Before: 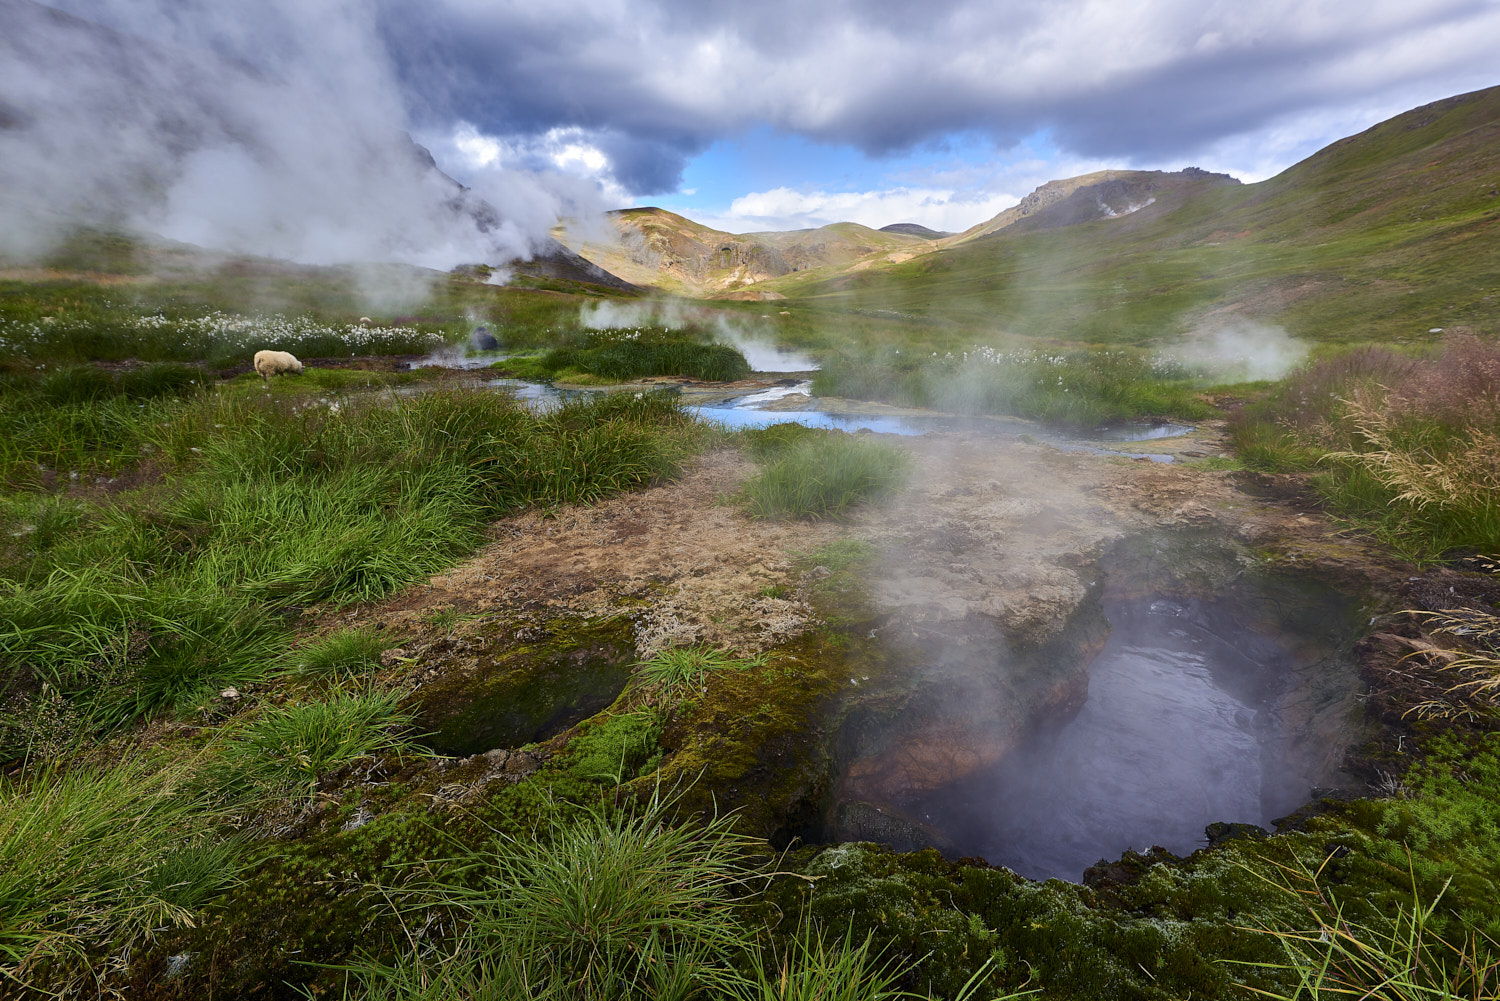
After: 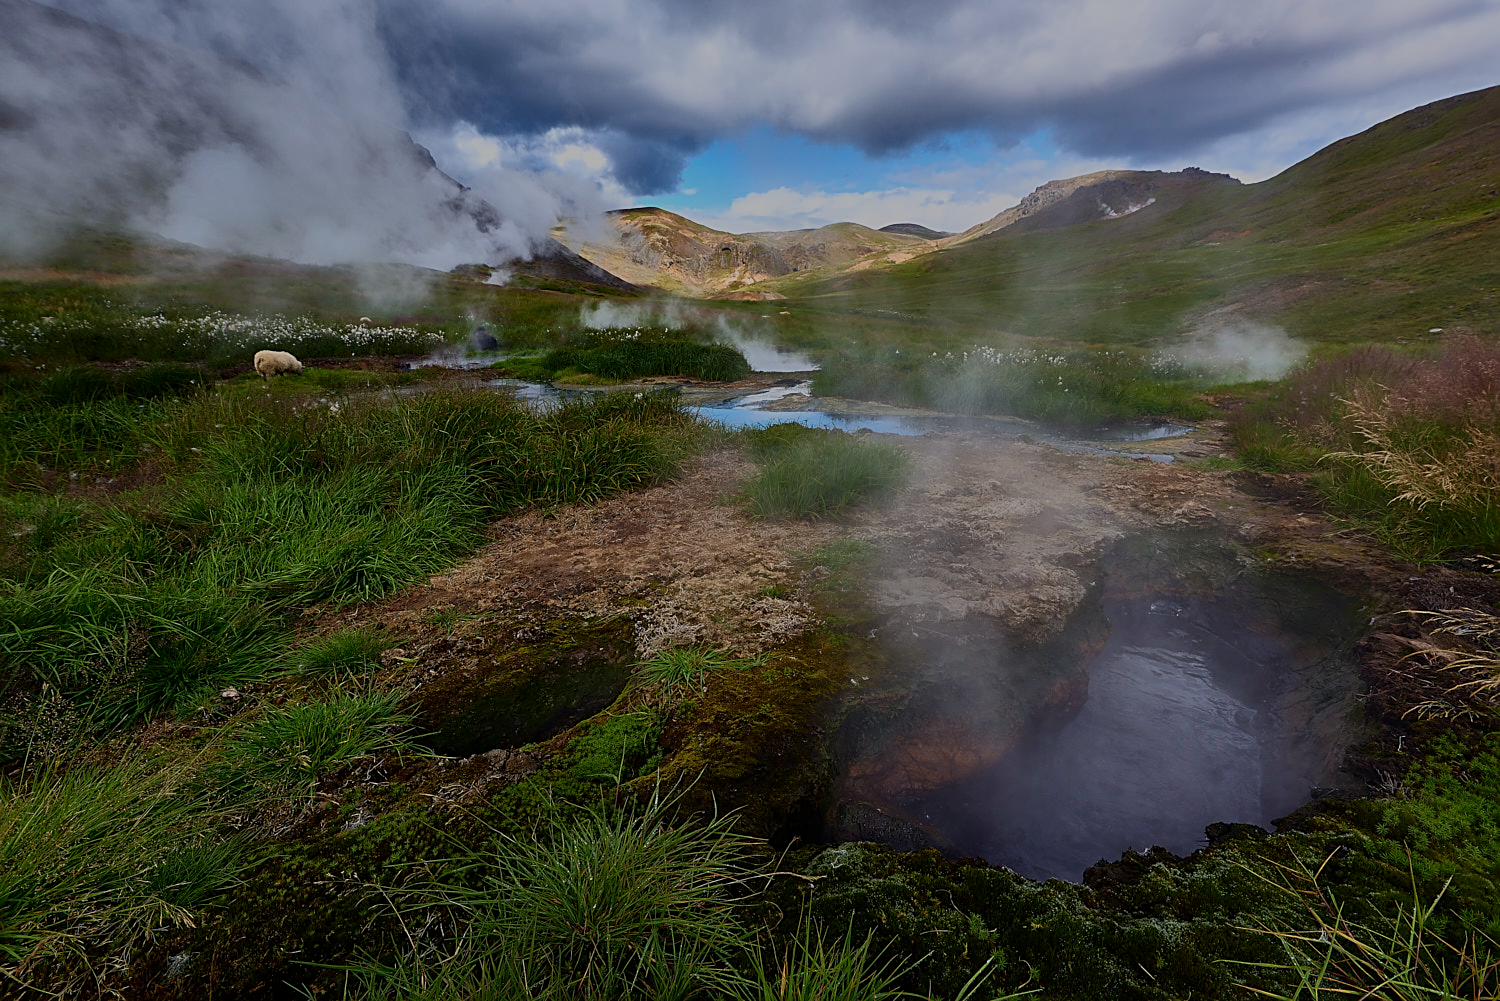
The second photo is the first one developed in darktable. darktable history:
sharpen: on, module defaults
exposure: exposure 0.743 EV, compensate exposure bias true, compensate highlight preservation false
tone equalizer: -8 EV -1.97 EV, -7 EV -1.99 EV, -6 EV -1.99 EV, -5 EV -1.97 EV, -4 EV -1.99 EV, -3 EV -1.98 EV, -2 EV -1.99 EV, -1 EV -1.61 EV, +0 EV -1.99 EV, edges refinement/feathering 500, mask exposure compensation -1.57 EV, preserve details no
